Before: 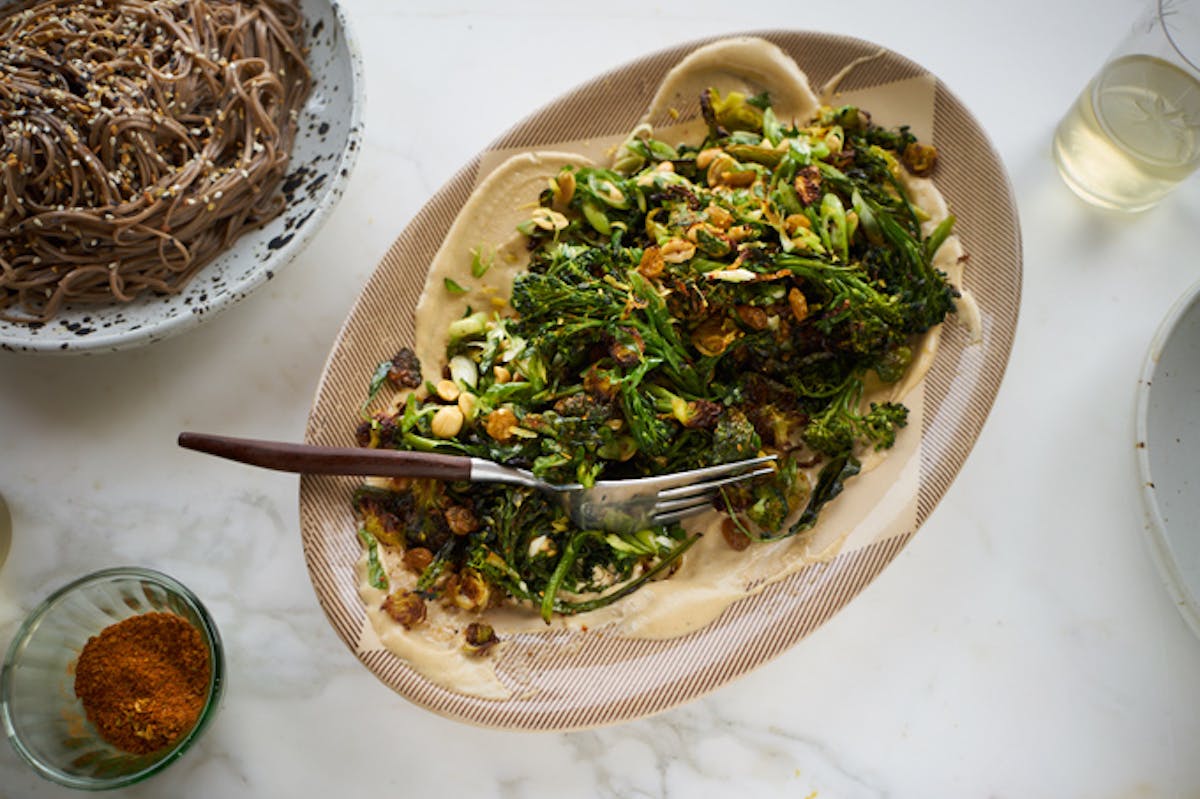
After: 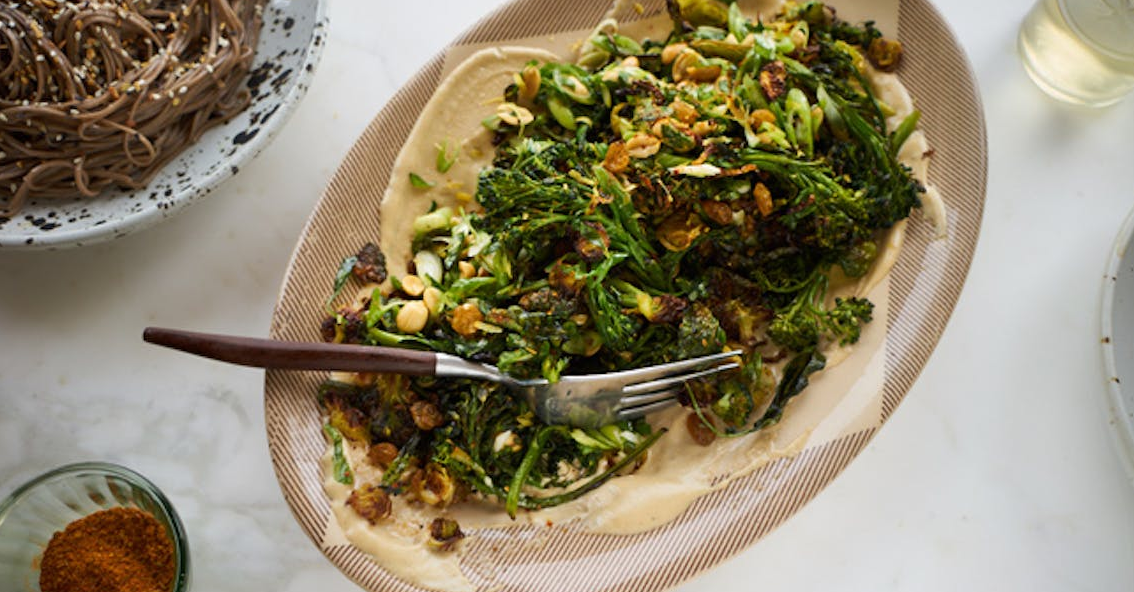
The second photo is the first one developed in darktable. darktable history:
crop and rotate: left 2.948%, top 13.267%, right 2.494%, bottom 12.584%
